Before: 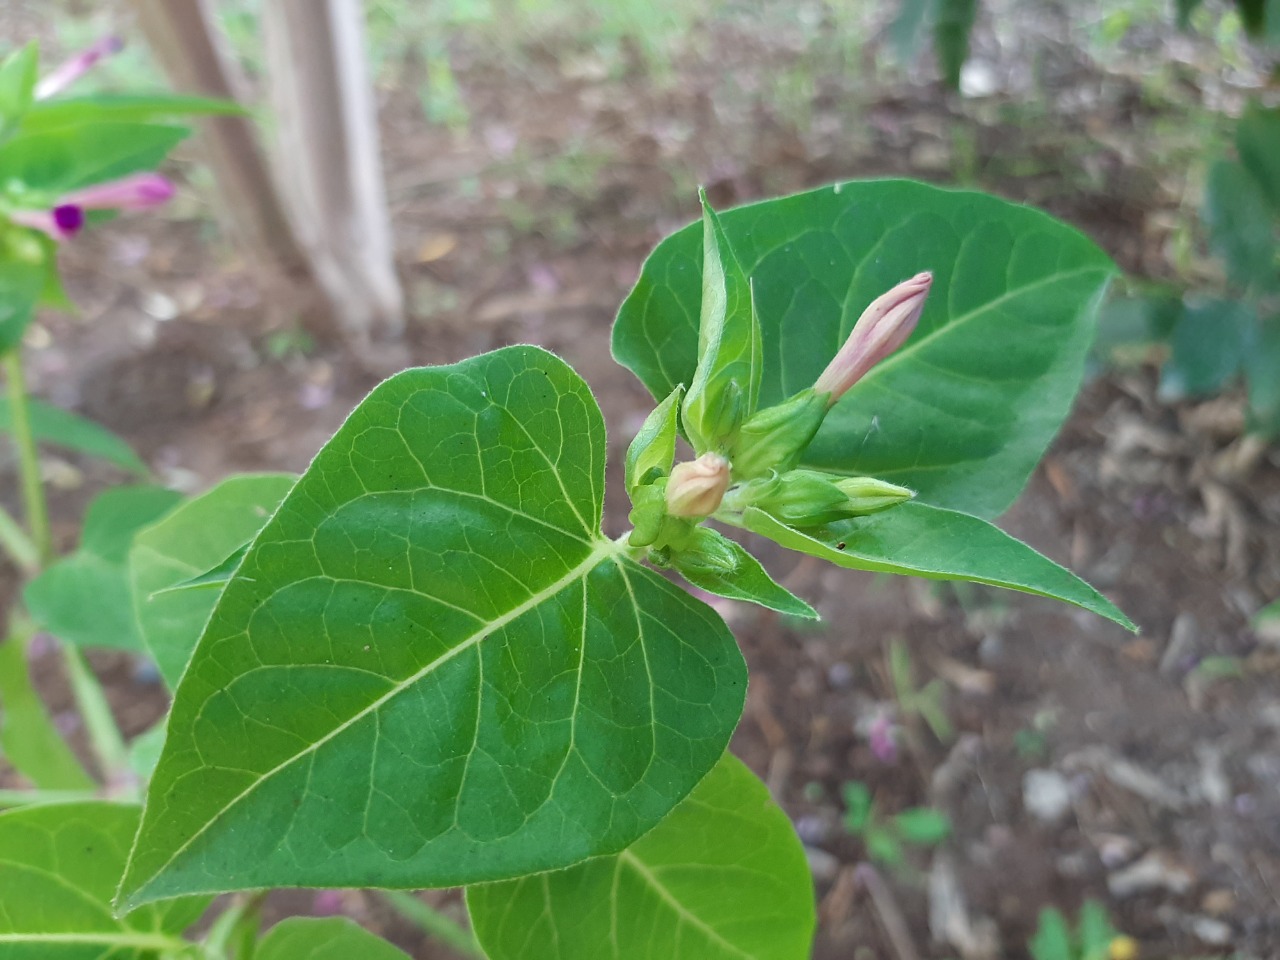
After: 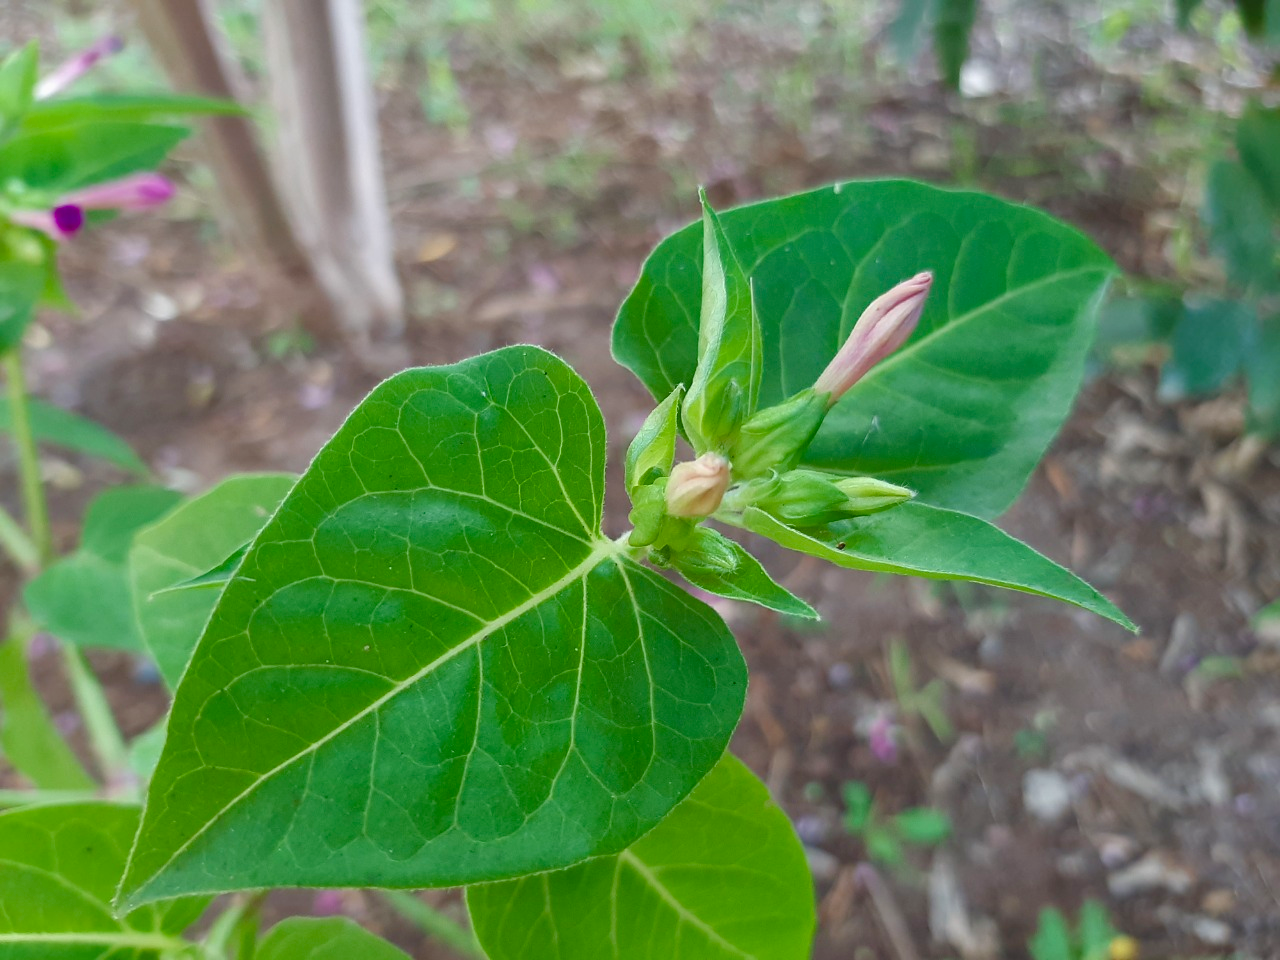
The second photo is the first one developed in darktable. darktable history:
color balance rgb: global offset › luminance 0.726%, perceptual saturation grading › global saturation 20%, perceptual saturation grading › highlights -25.865%, perceptual saturation grading › shadows 25.701%, global vibrance 20%
shadows and highlights: shadows 43.68, white point adjustment -1.34, soften with gaussian
